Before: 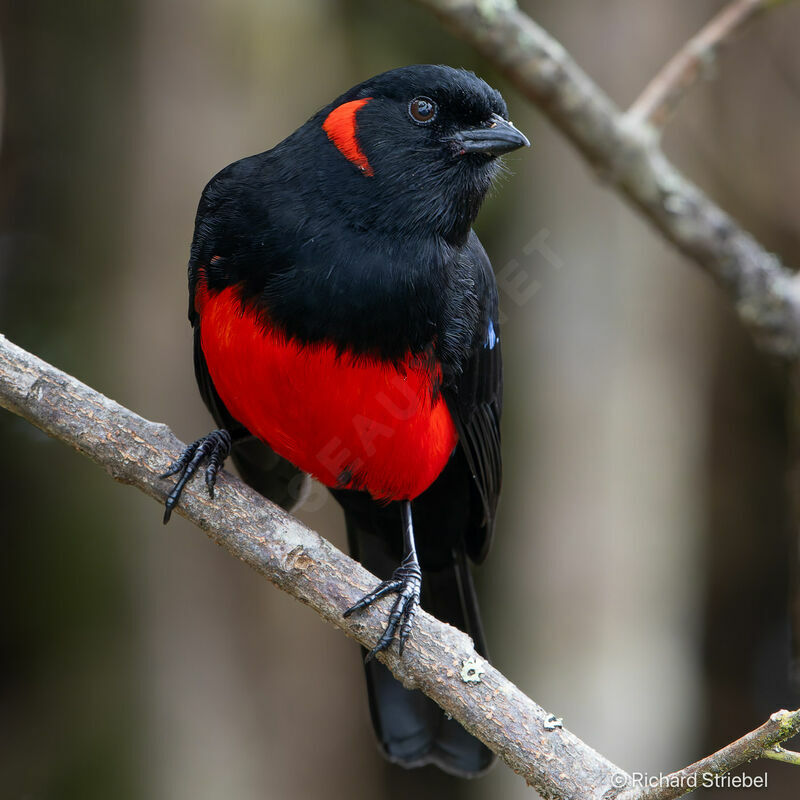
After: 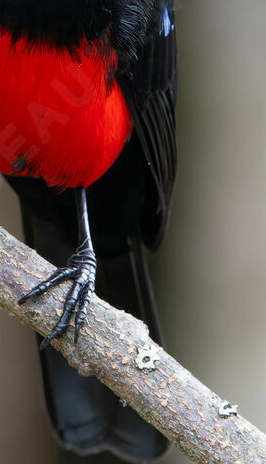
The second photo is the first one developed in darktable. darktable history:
crop: left 40.726%, top 39.165%, right 26.005%, bottom 2.785%
exposure: compensate exposure bias true, compensate highlight preservation false
